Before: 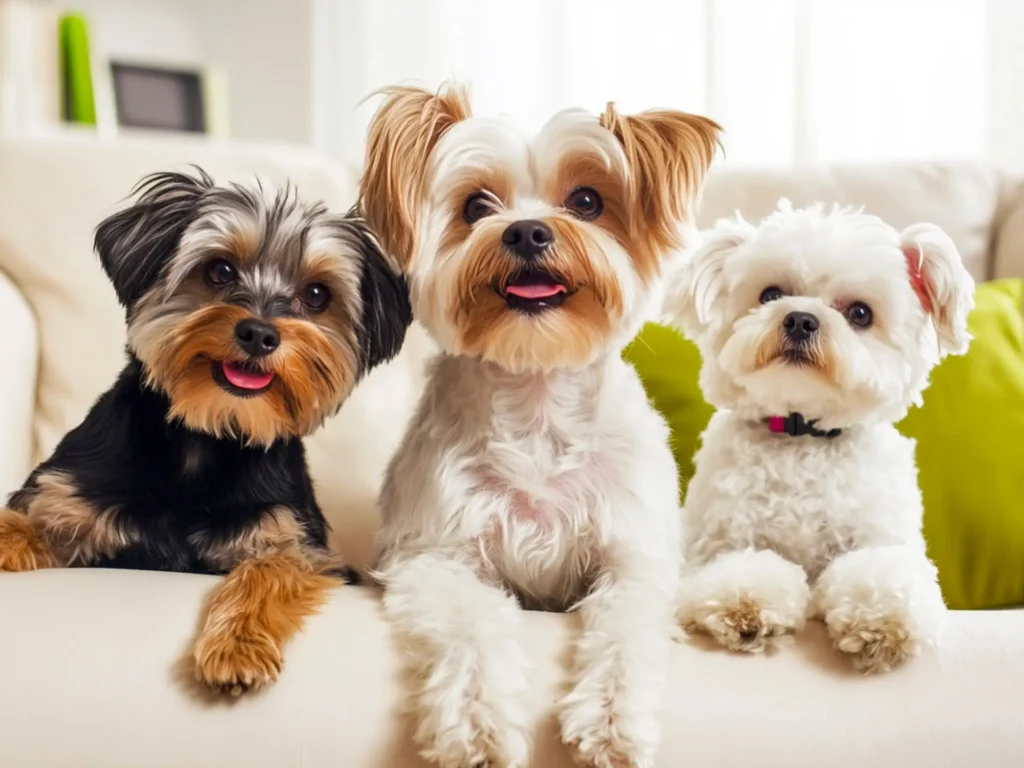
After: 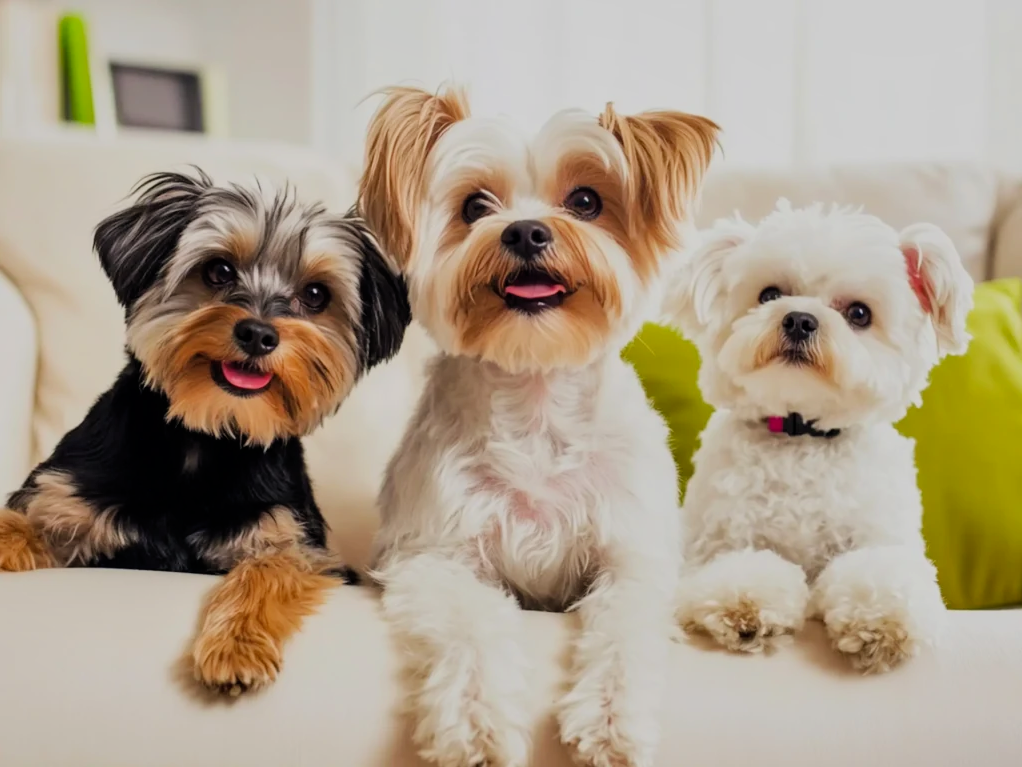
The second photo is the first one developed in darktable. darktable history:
filmic rgb: black relative exposure -7.65 EV, white relative exposure 4.56 EV, hardness 3.61, color science v6 (2022)
crop and rotate: left 0.126%
shadows and highlights: shadows 52.34, highlights -28.23, soften with gaussian
